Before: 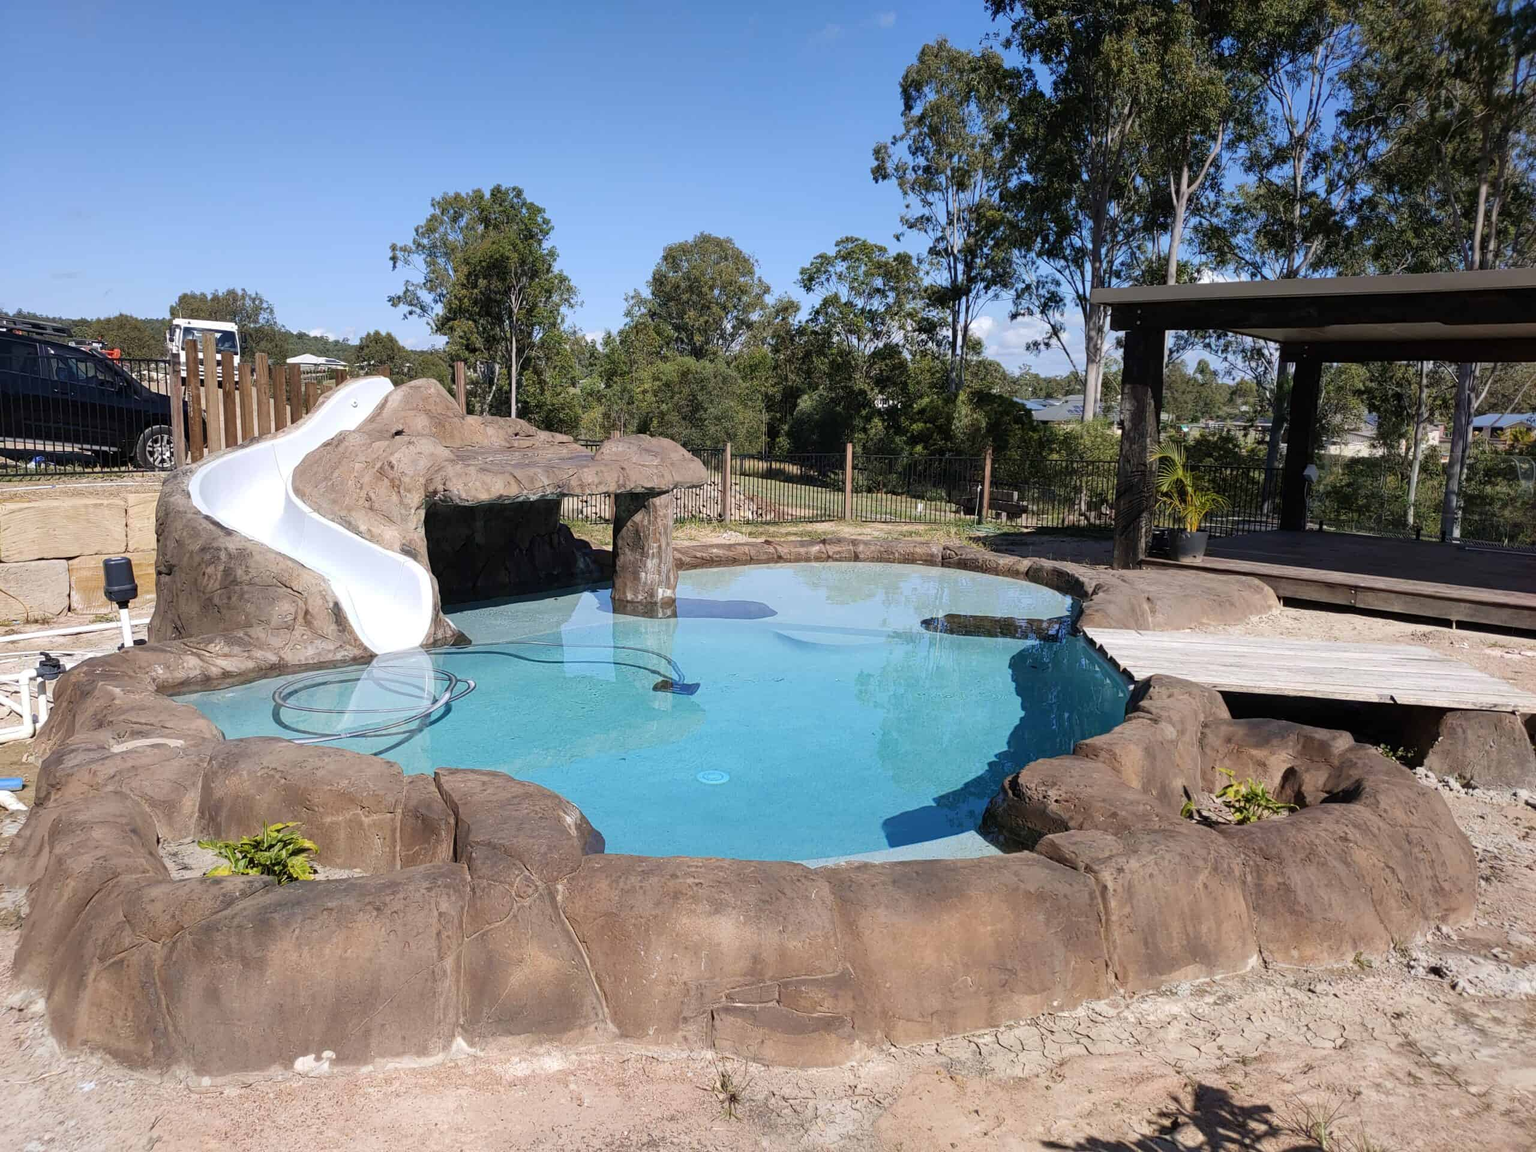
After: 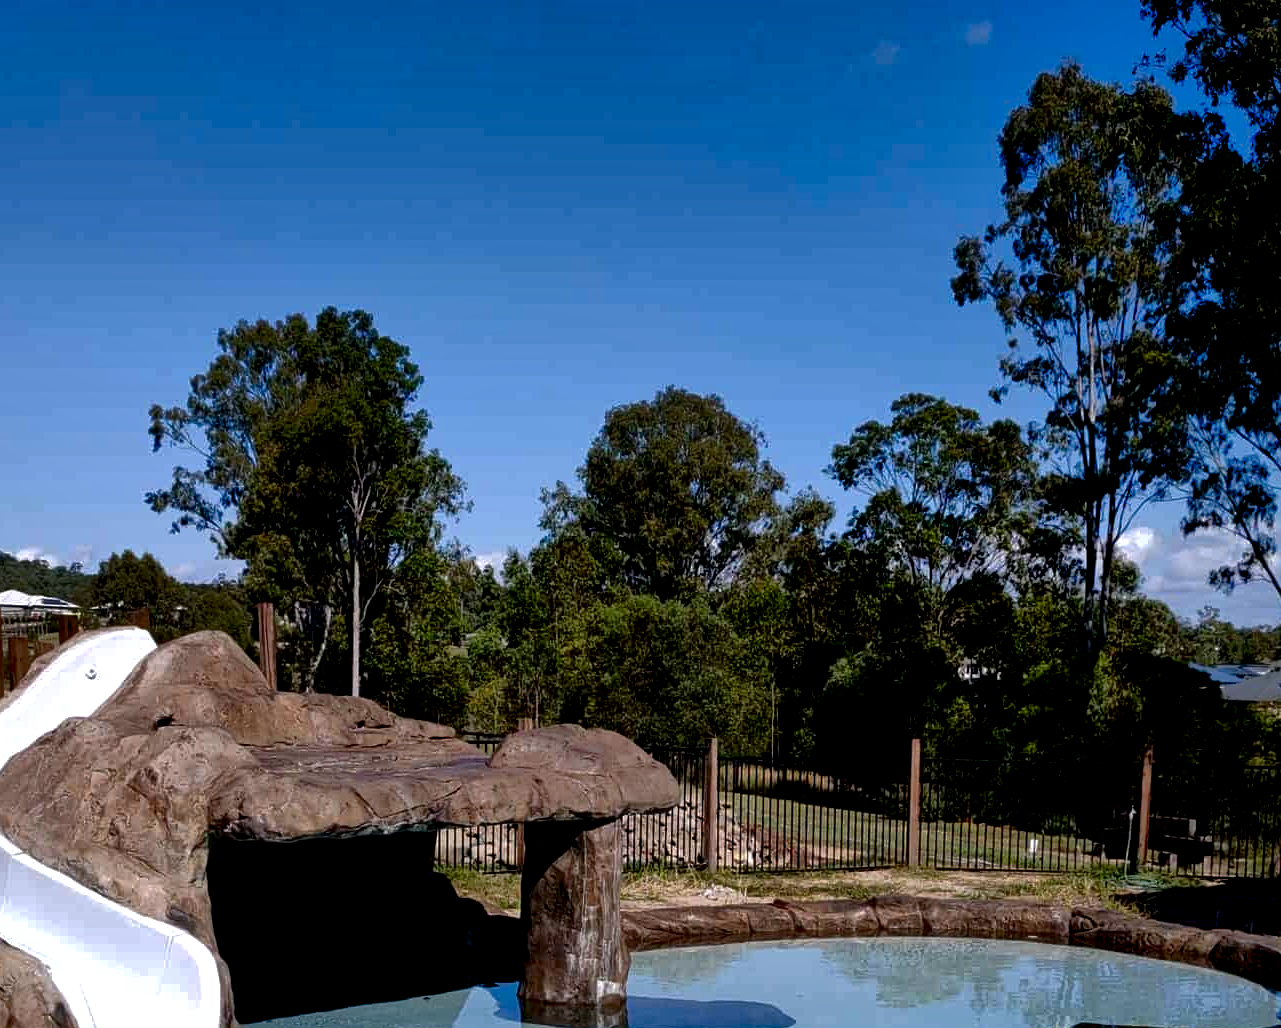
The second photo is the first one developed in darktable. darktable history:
white balance: red 1.004, blue 1.024
crop: left 19.556%, right 30.401%, bottom 46.458%
contrast brightness saturation: contrast 0.09, brightness -0.59, saturation 0.17
rgb levels: levels [[0.034, 0.472, 0.904], [0, 0.5, 1], [0, 0.5, 1]]
local contrast: mode bilateral grid, contrast 20, coarseness 50, detail 120%, midtone range 0.2
shadows and highlights: on, module defaults
